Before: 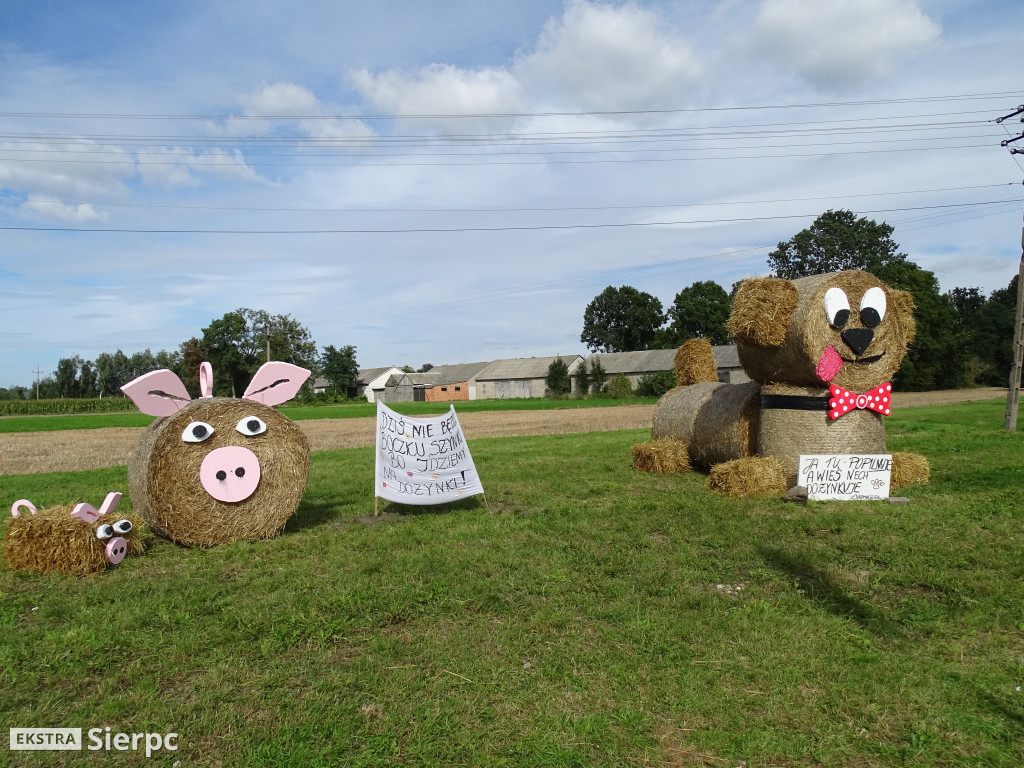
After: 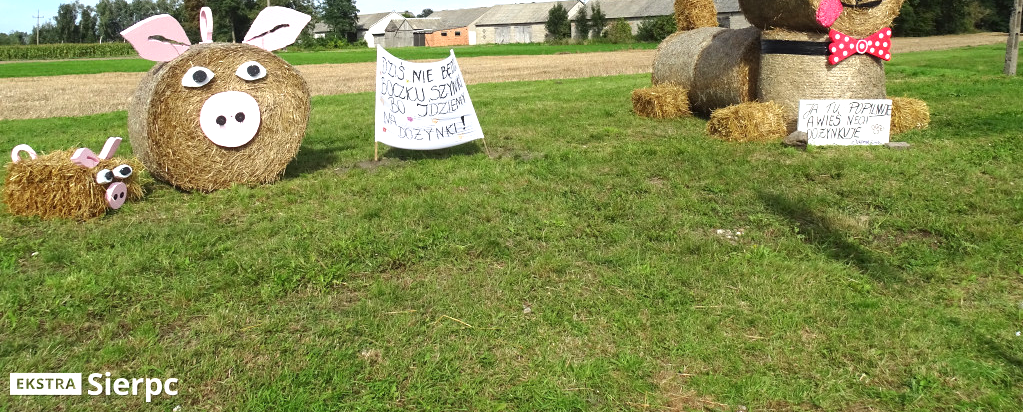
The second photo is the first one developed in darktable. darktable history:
crop and rotate: top 46.273%, right 0.06%
exposure: black level correction 0, exposure 0.898 EV, compensate highlight preservation false
